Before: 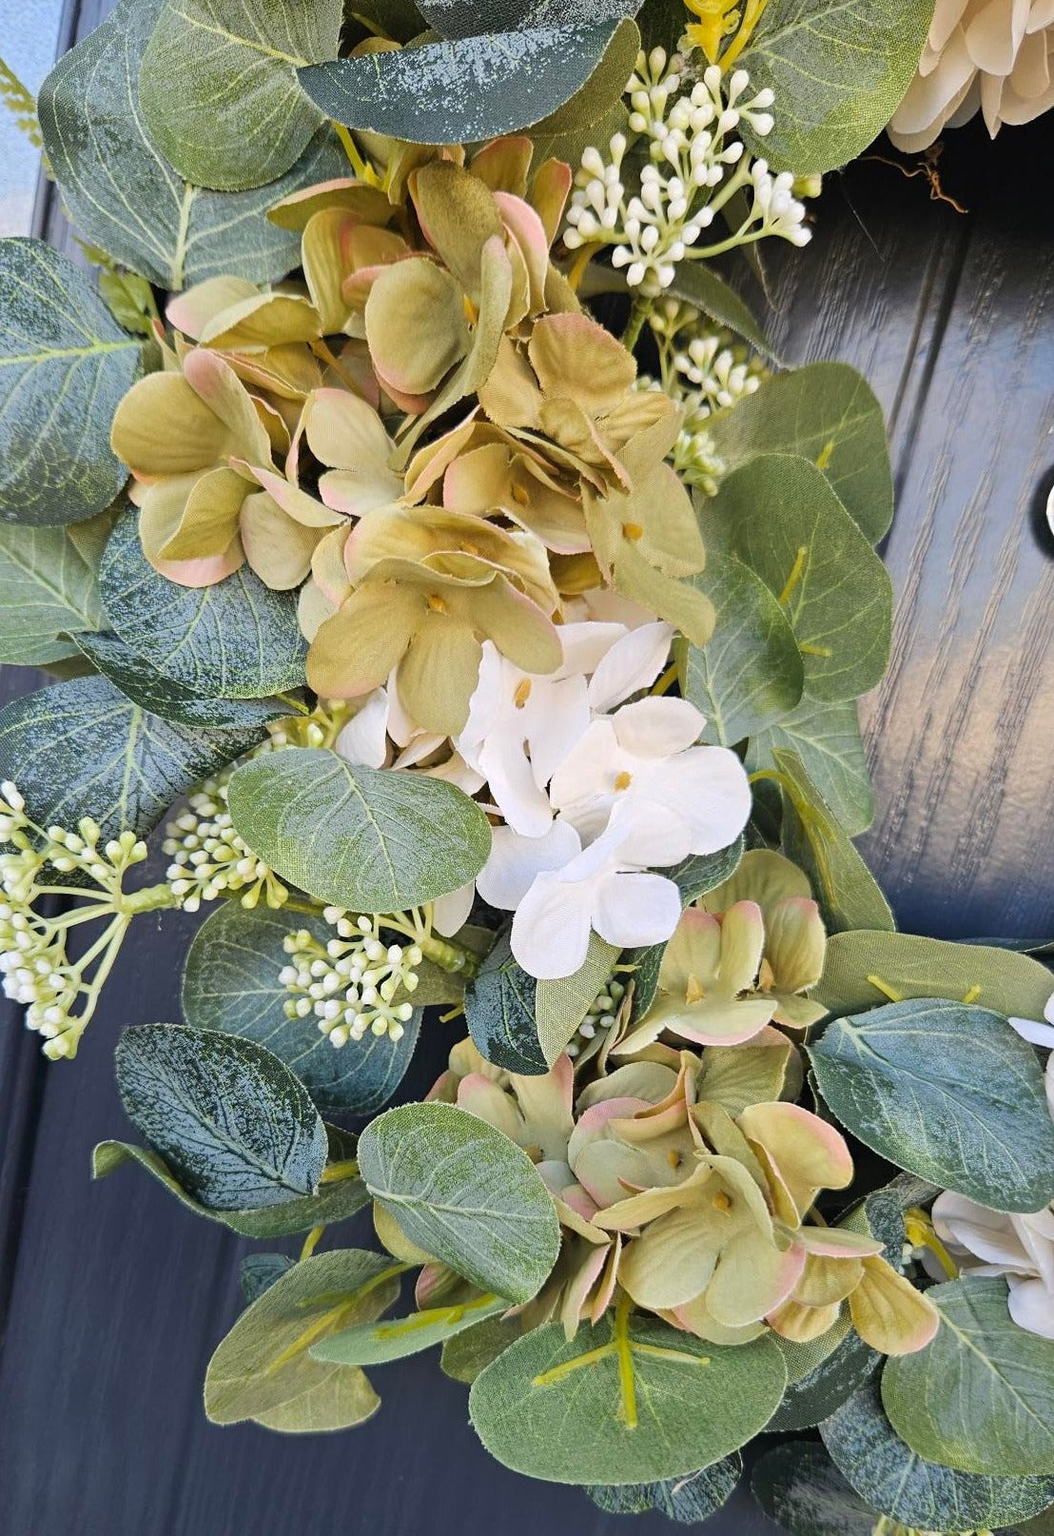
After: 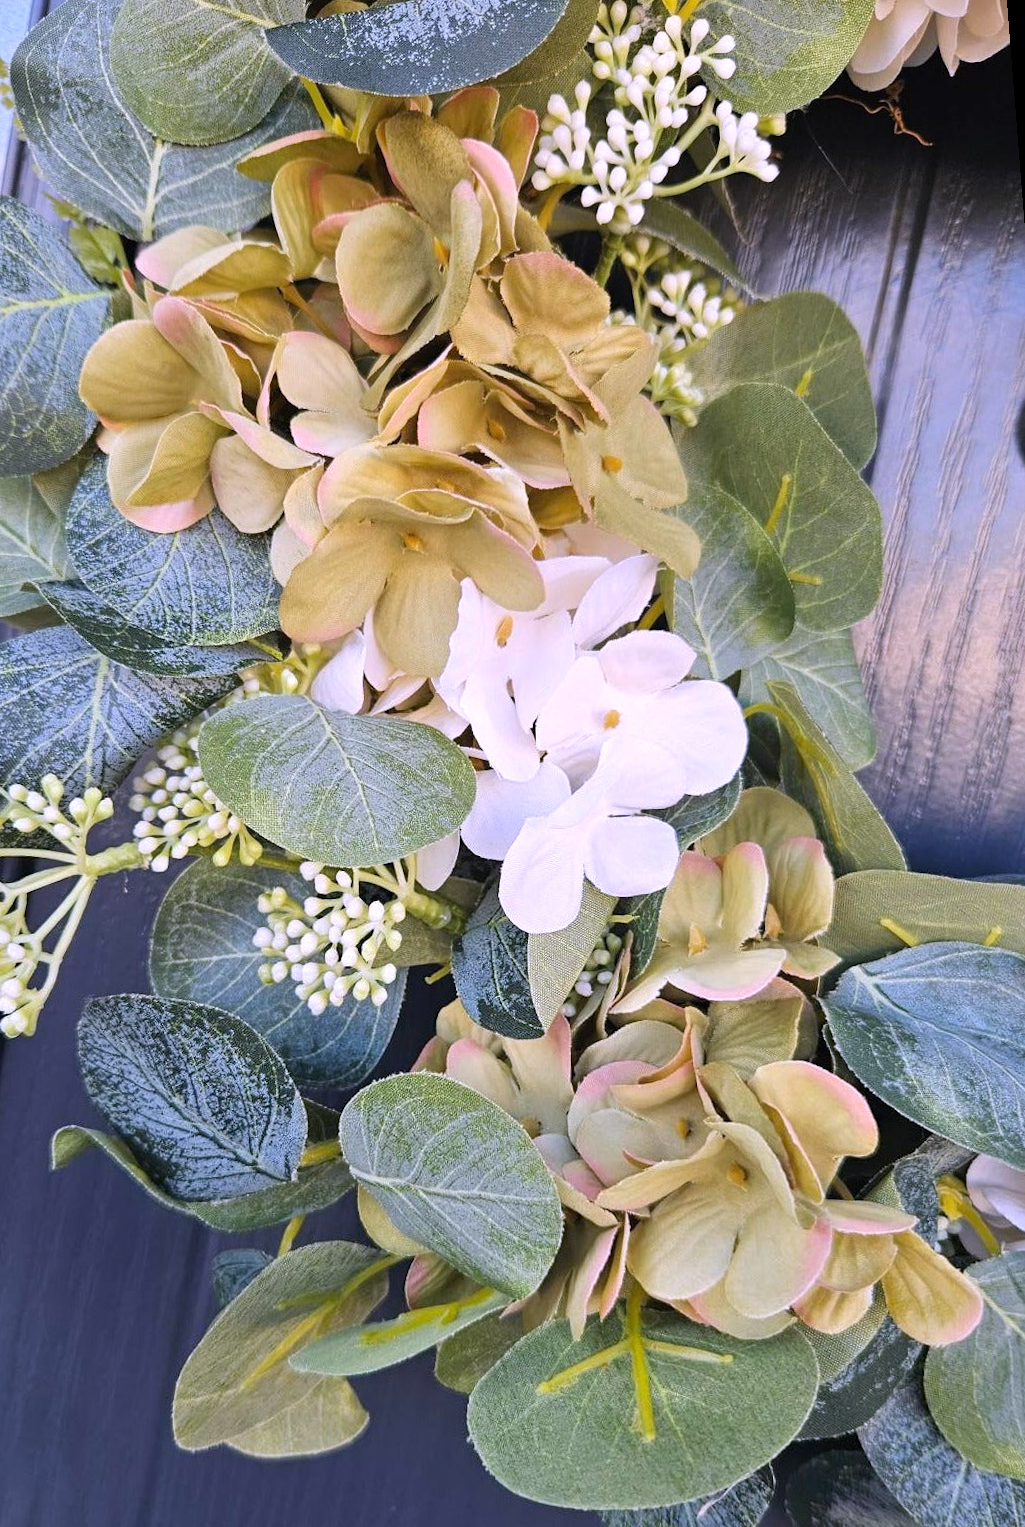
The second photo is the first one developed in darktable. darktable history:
rotate and perspective: rotation -1.68°, lens shift (vertical) -0.146, crop left 0.049, crop right 0.912, crop top 0.032, crop bottom 0.96
exposure: exposure 0.081 EV, compensate highlight preservation false
white balance: red 1.042, blue 1.17
